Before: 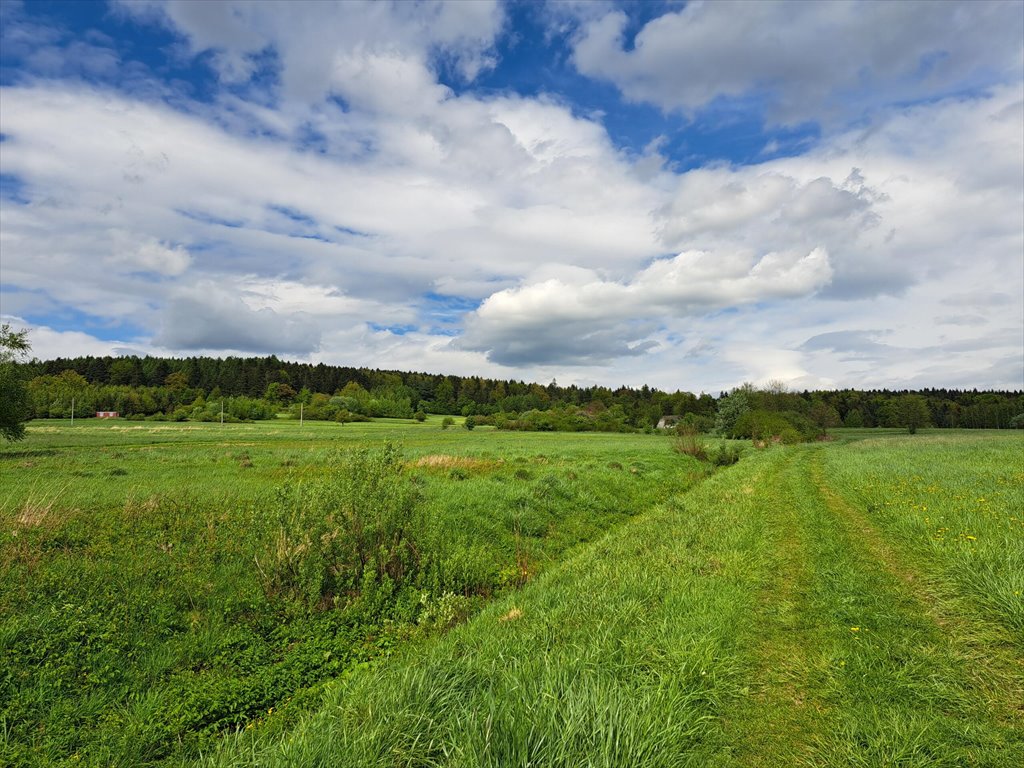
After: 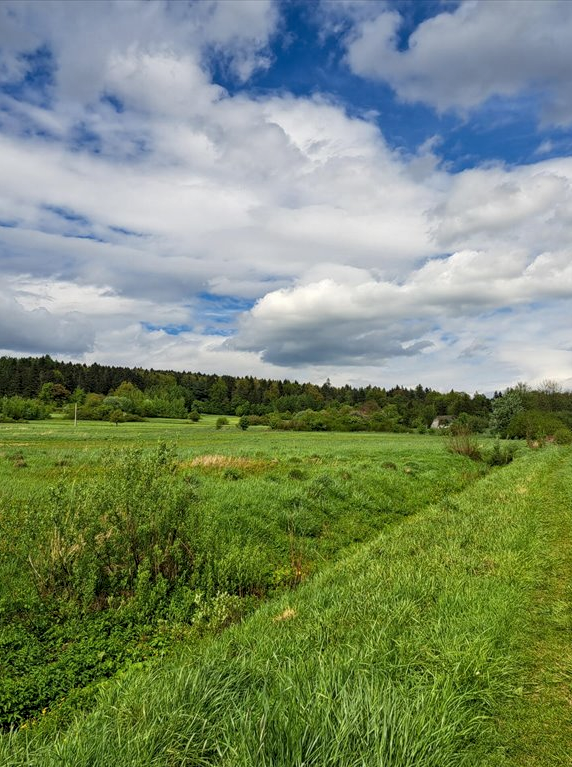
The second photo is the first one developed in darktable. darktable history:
local contrast: on, module defaults
crop: left 22.127%, right 21.97%, bottom 0.012%
exposure: exposure -0.157 EV, compensate exposure bias true, compensate highlight preservation false
